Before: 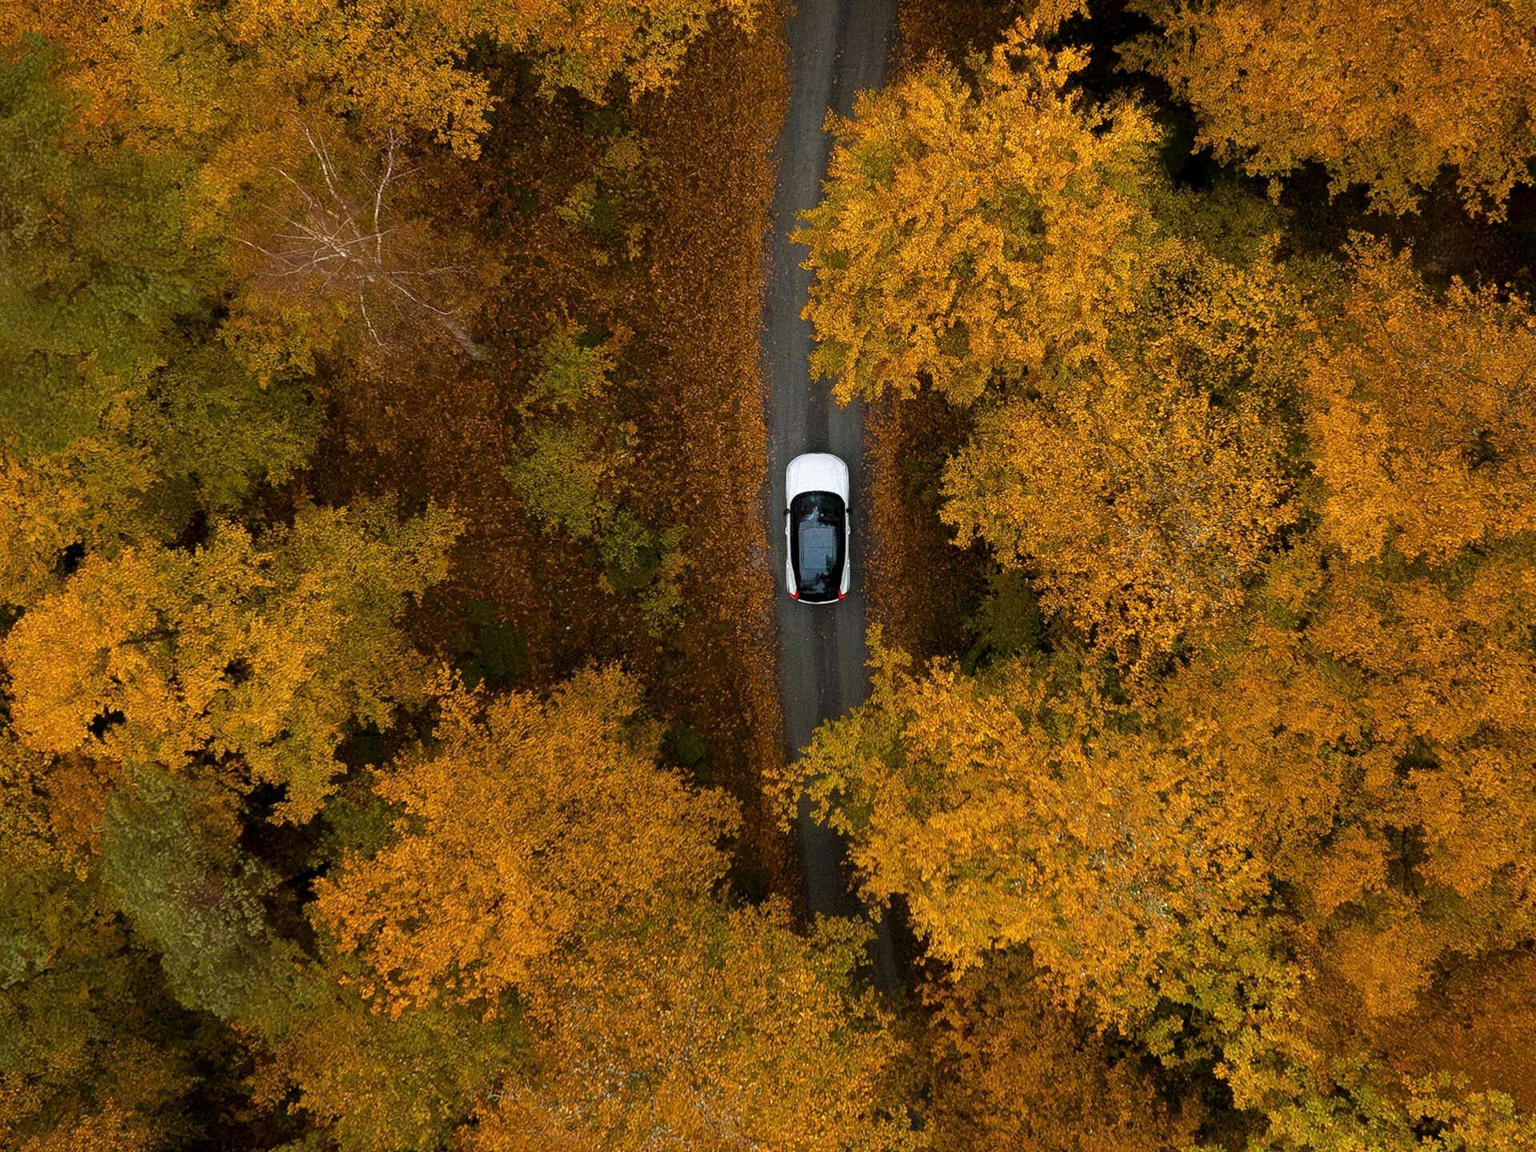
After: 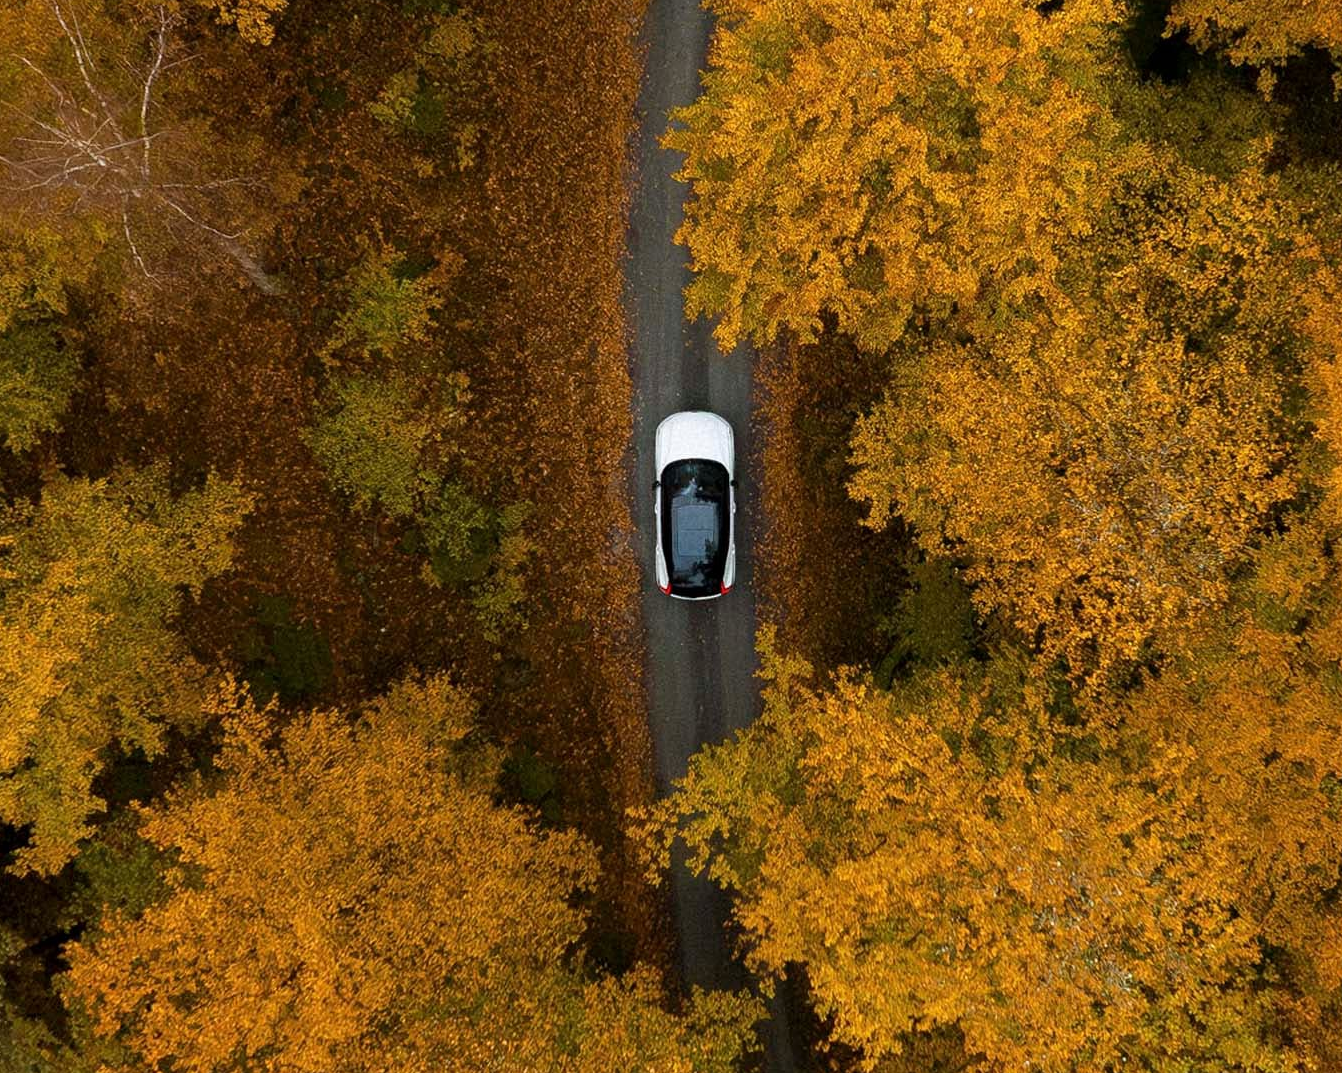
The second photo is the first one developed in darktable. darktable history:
crop and rotate: left 17.06%, top 10.788%, right 13.042%, bottom 14.647%
